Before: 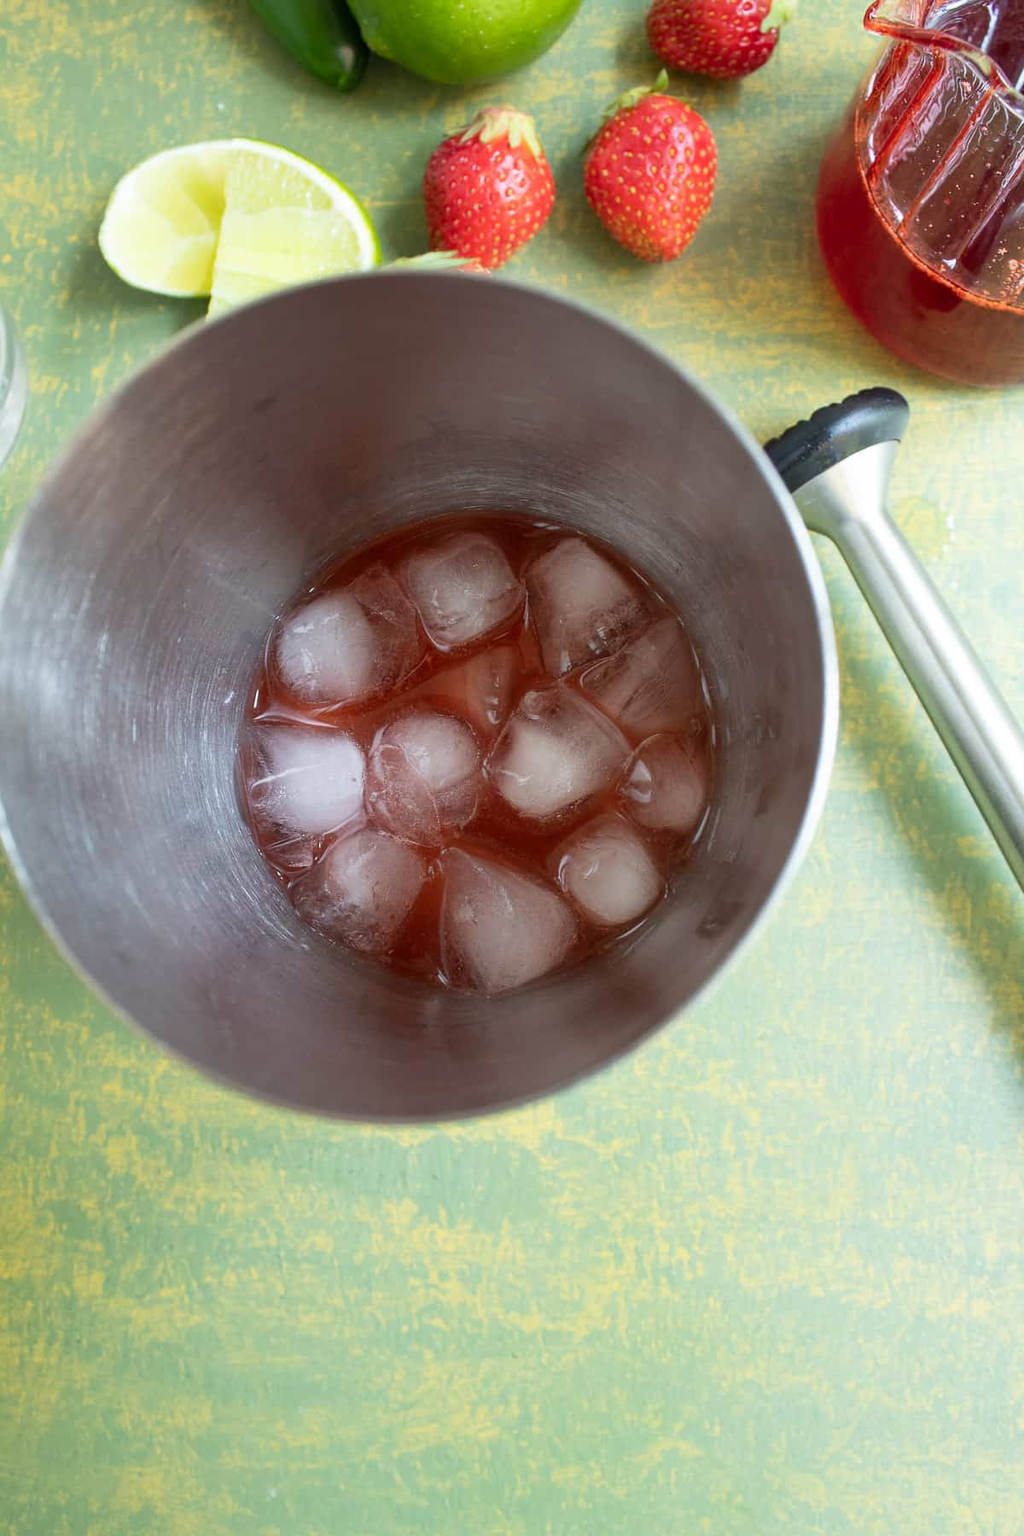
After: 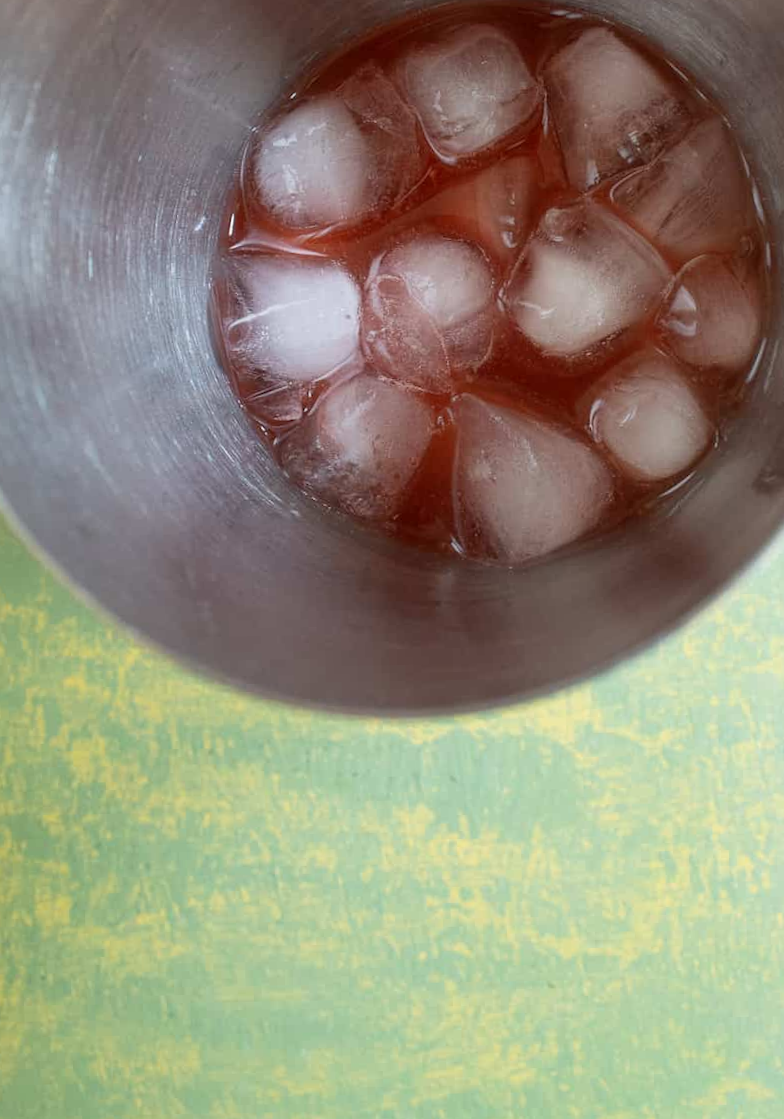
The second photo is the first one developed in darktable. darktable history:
rotate and perspective: rotation -2.12°, lens shift (vertical) 0.009, lens shift (horizontal) -0.008, automatic cropping original format, crop left 0.036, crop right 0.964, crop top 0.05, crop bottom 0.959
crop and rotate: angle -0.82°, left 3.85%, top 31.828%, right 27.992%
